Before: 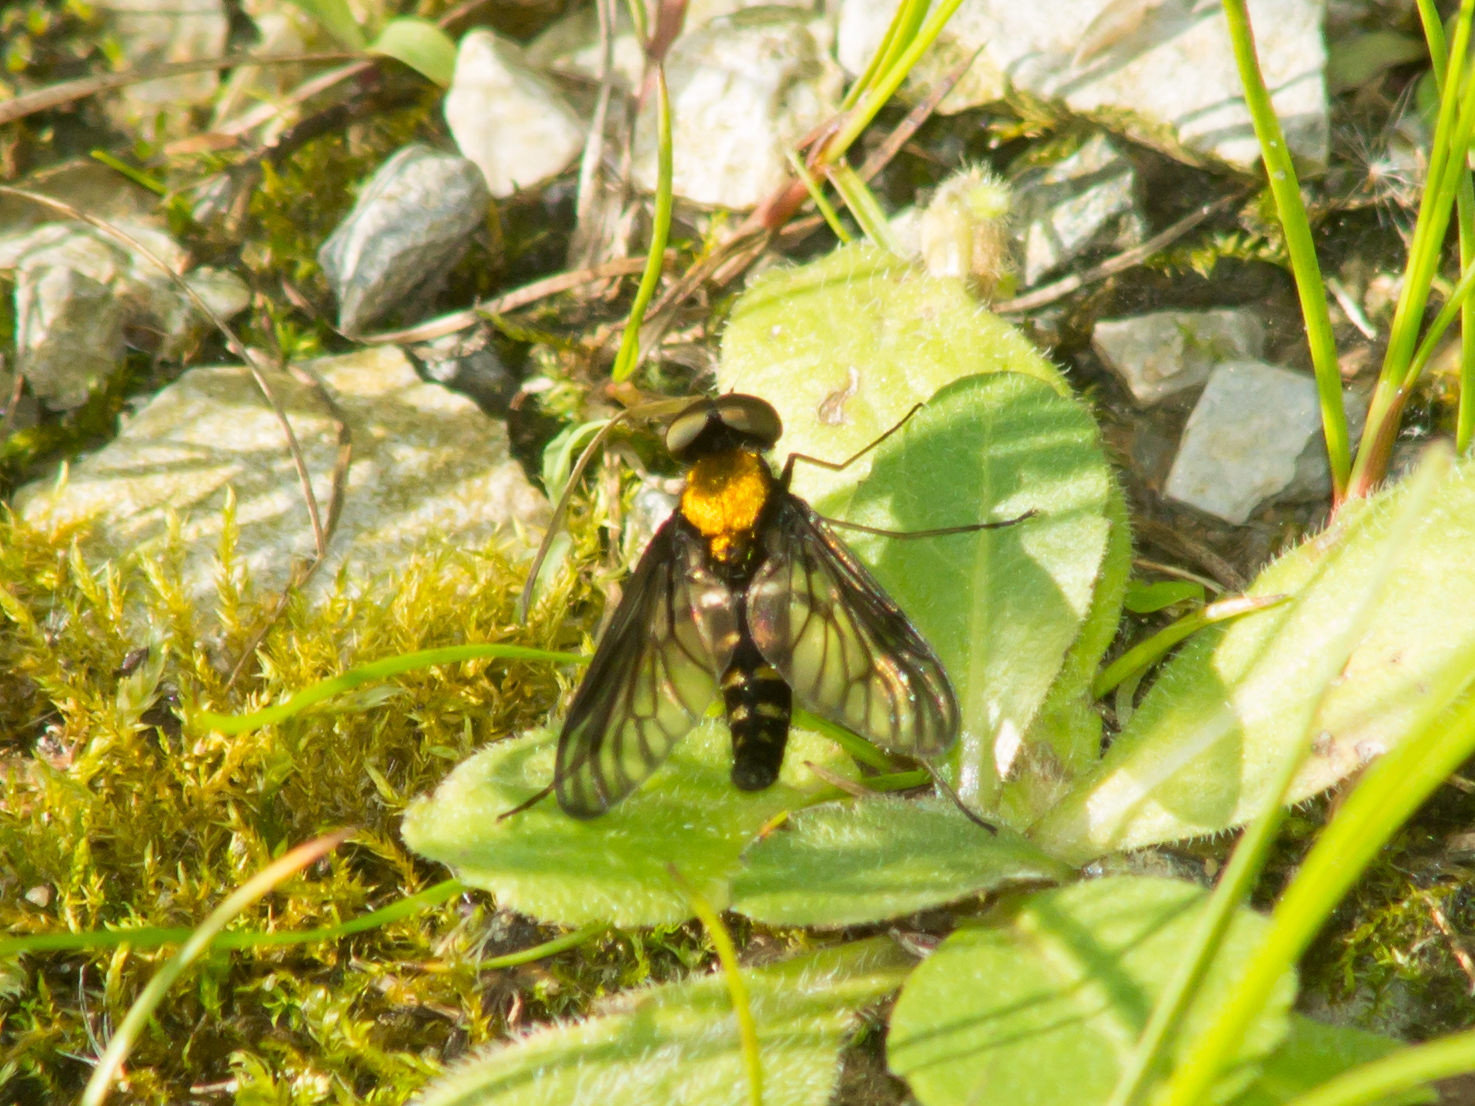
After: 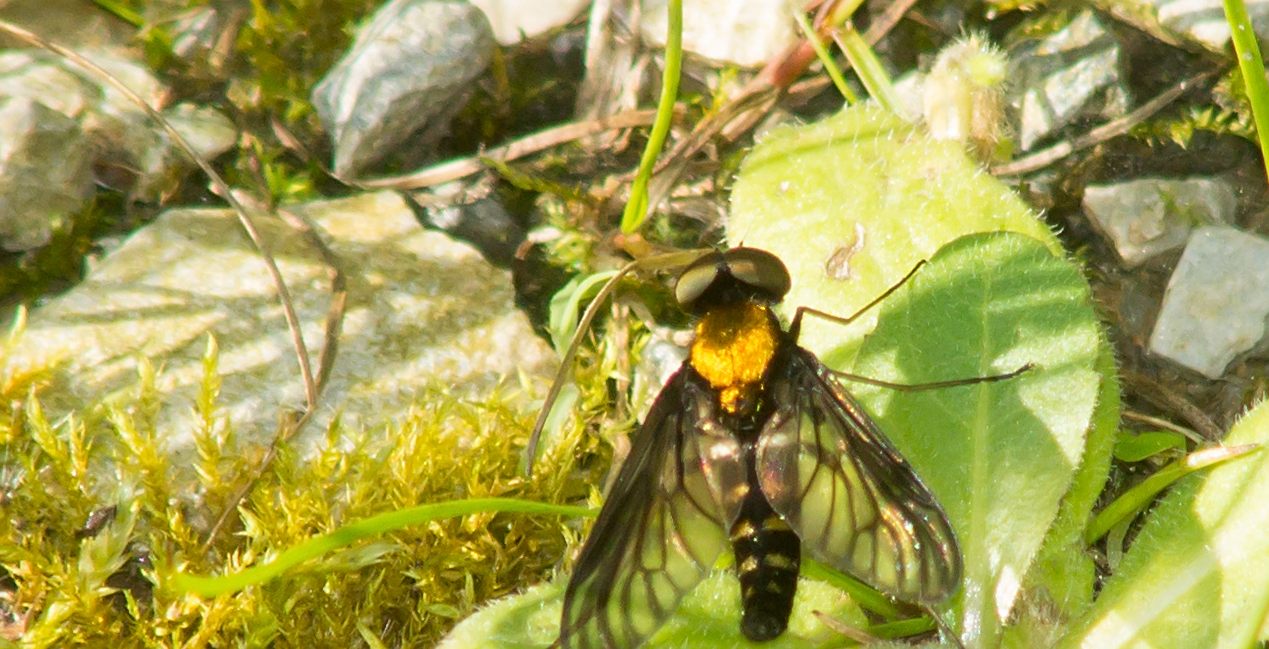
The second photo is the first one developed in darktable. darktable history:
crop: left 3.015%, top 8.969%, right 9.647%, bottom 26.457%
sharpen: on, module defaults
rotate and perspective: rotation -0.013°, lens shift (vertical) -0.027, lens shift (horizontal) 0.178, crop left 0.016, crop right 0.989, crop top 0.082, crop bottom 0.918
